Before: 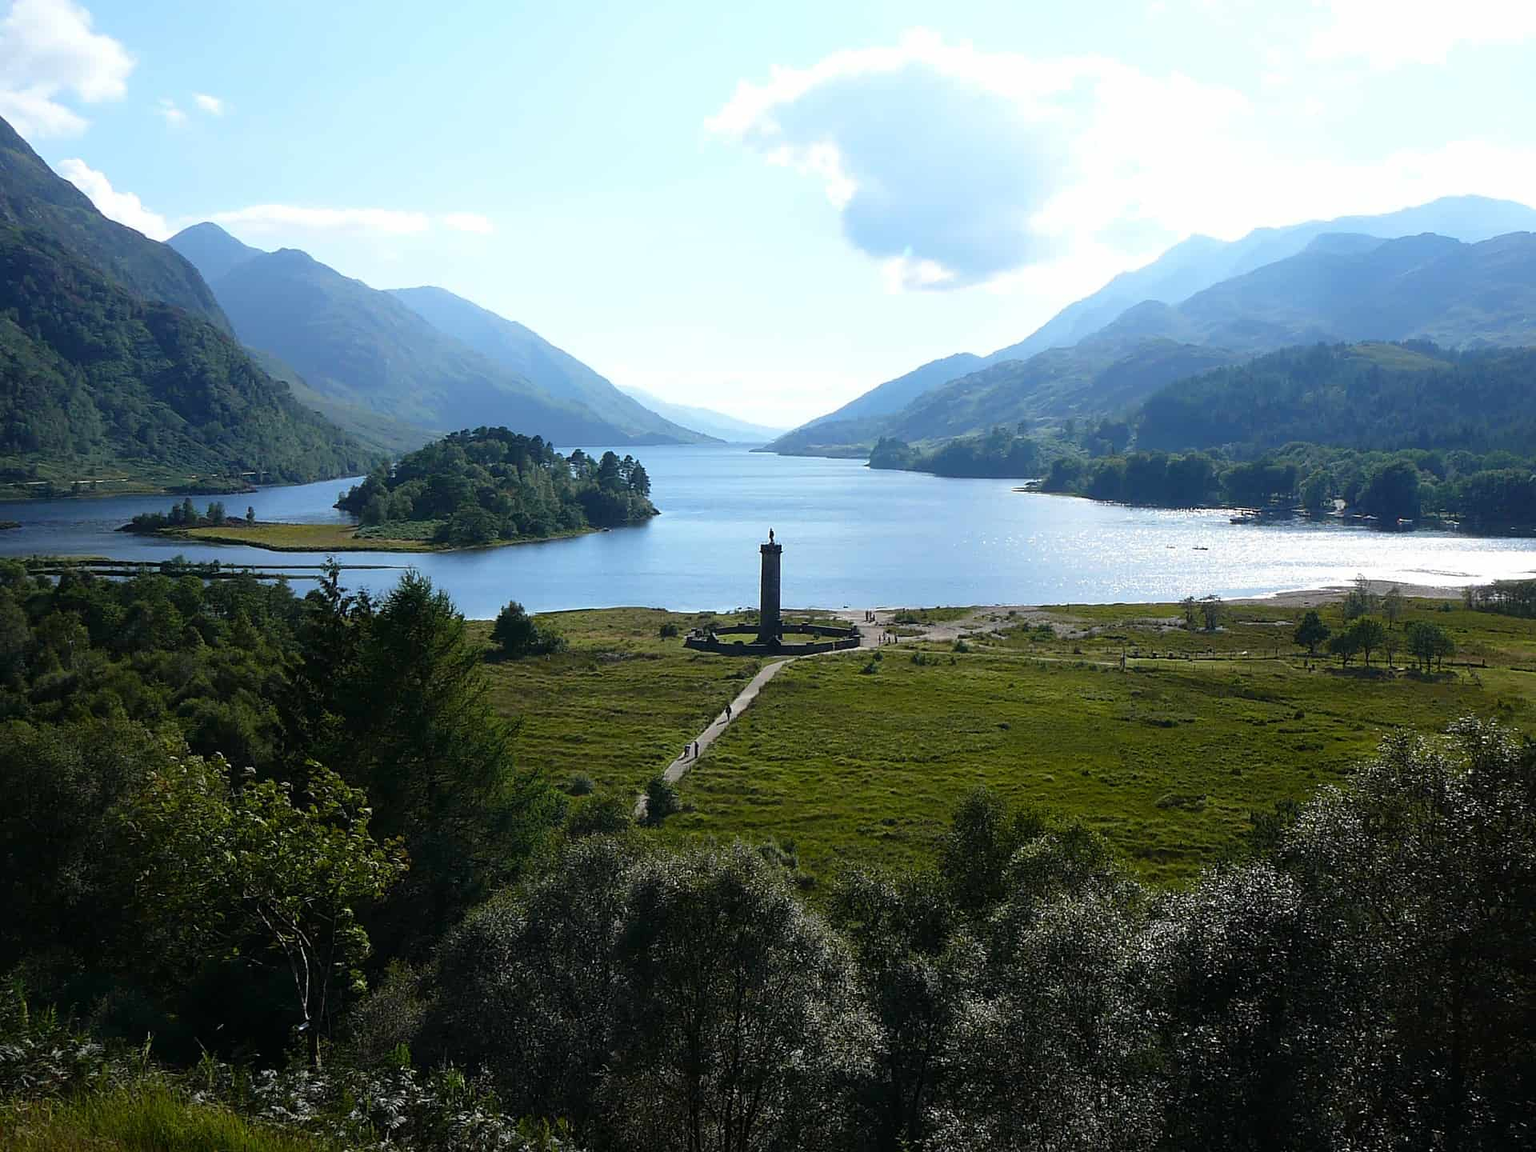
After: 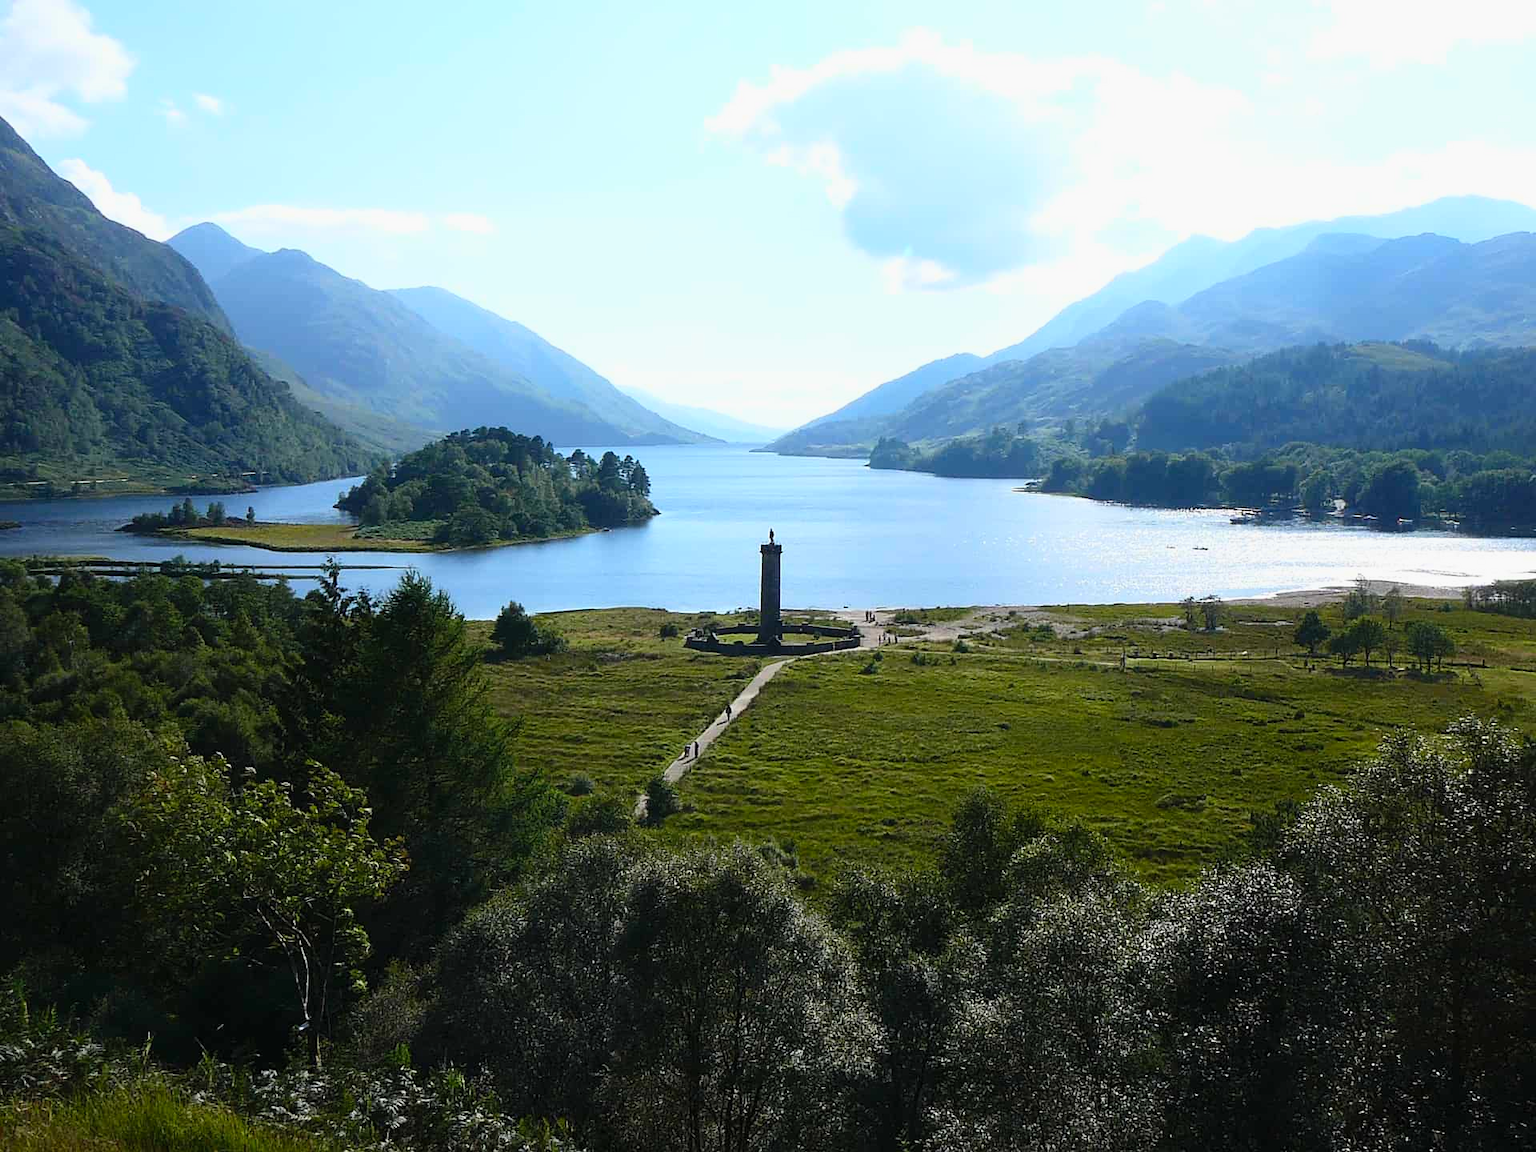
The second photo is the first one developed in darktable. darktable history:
exposure: exposure -0.177 EV, compensate highlight preservation false
contrast brightness saturation: contrast 0.2, brightness 0.16, saturation 0.22
